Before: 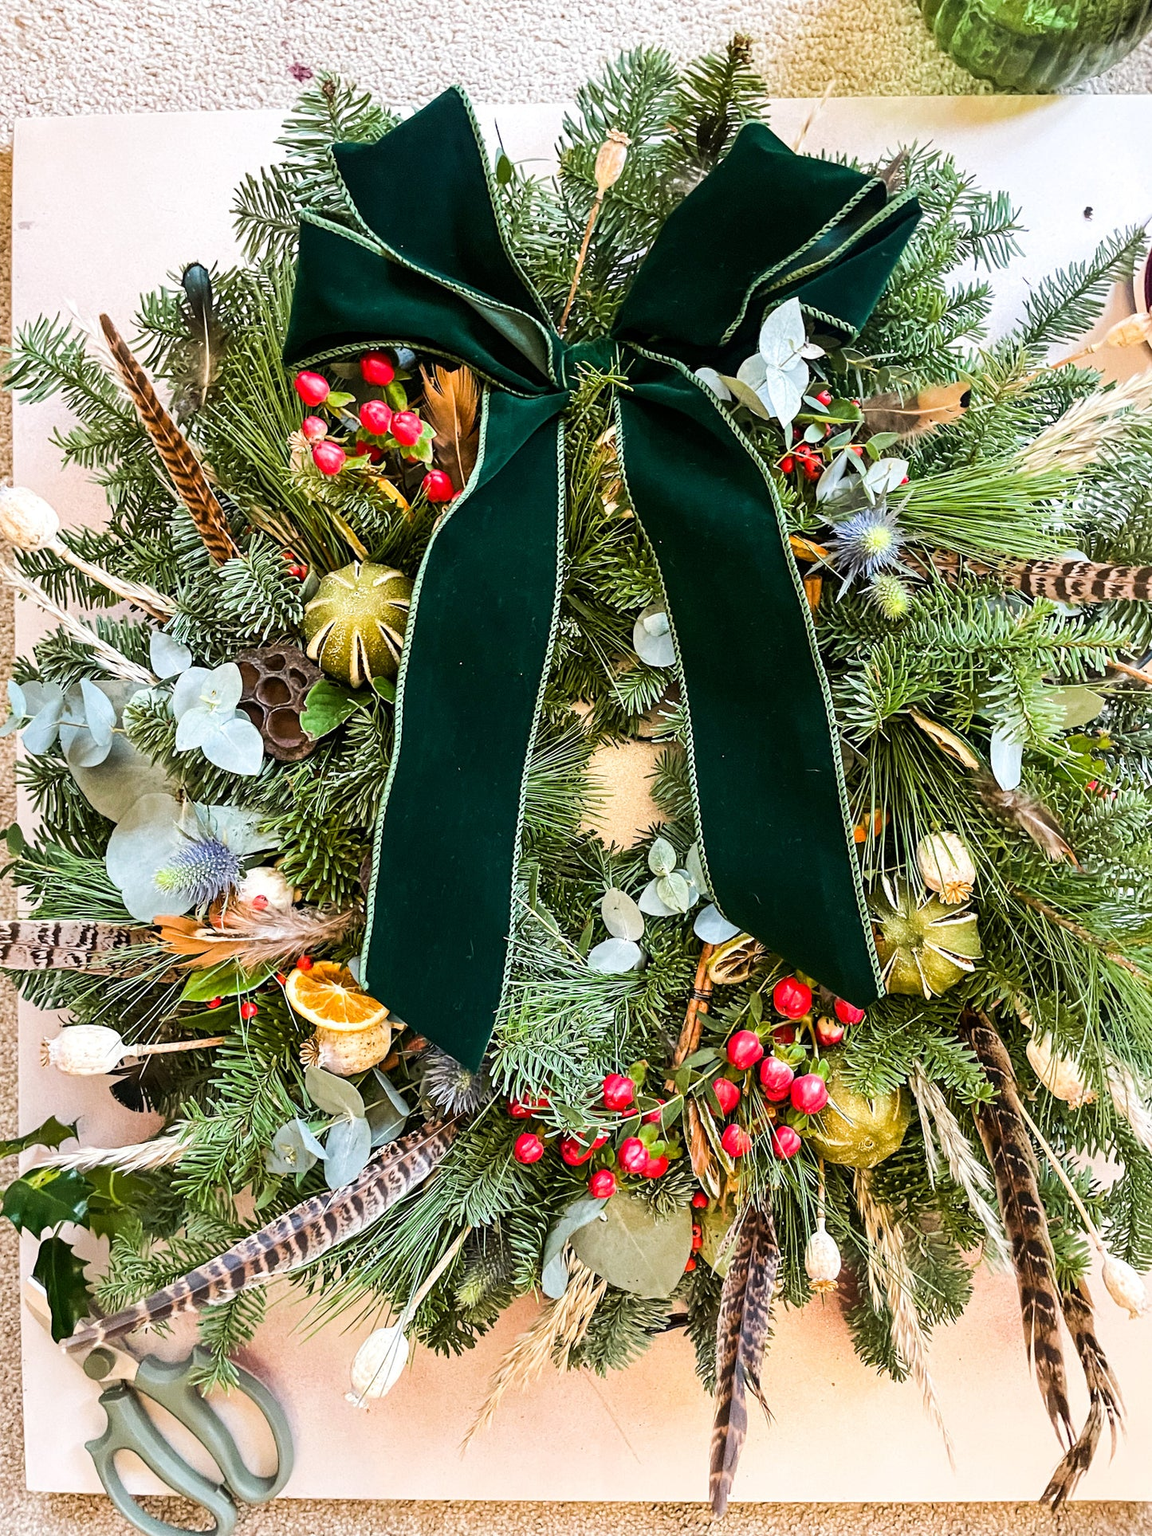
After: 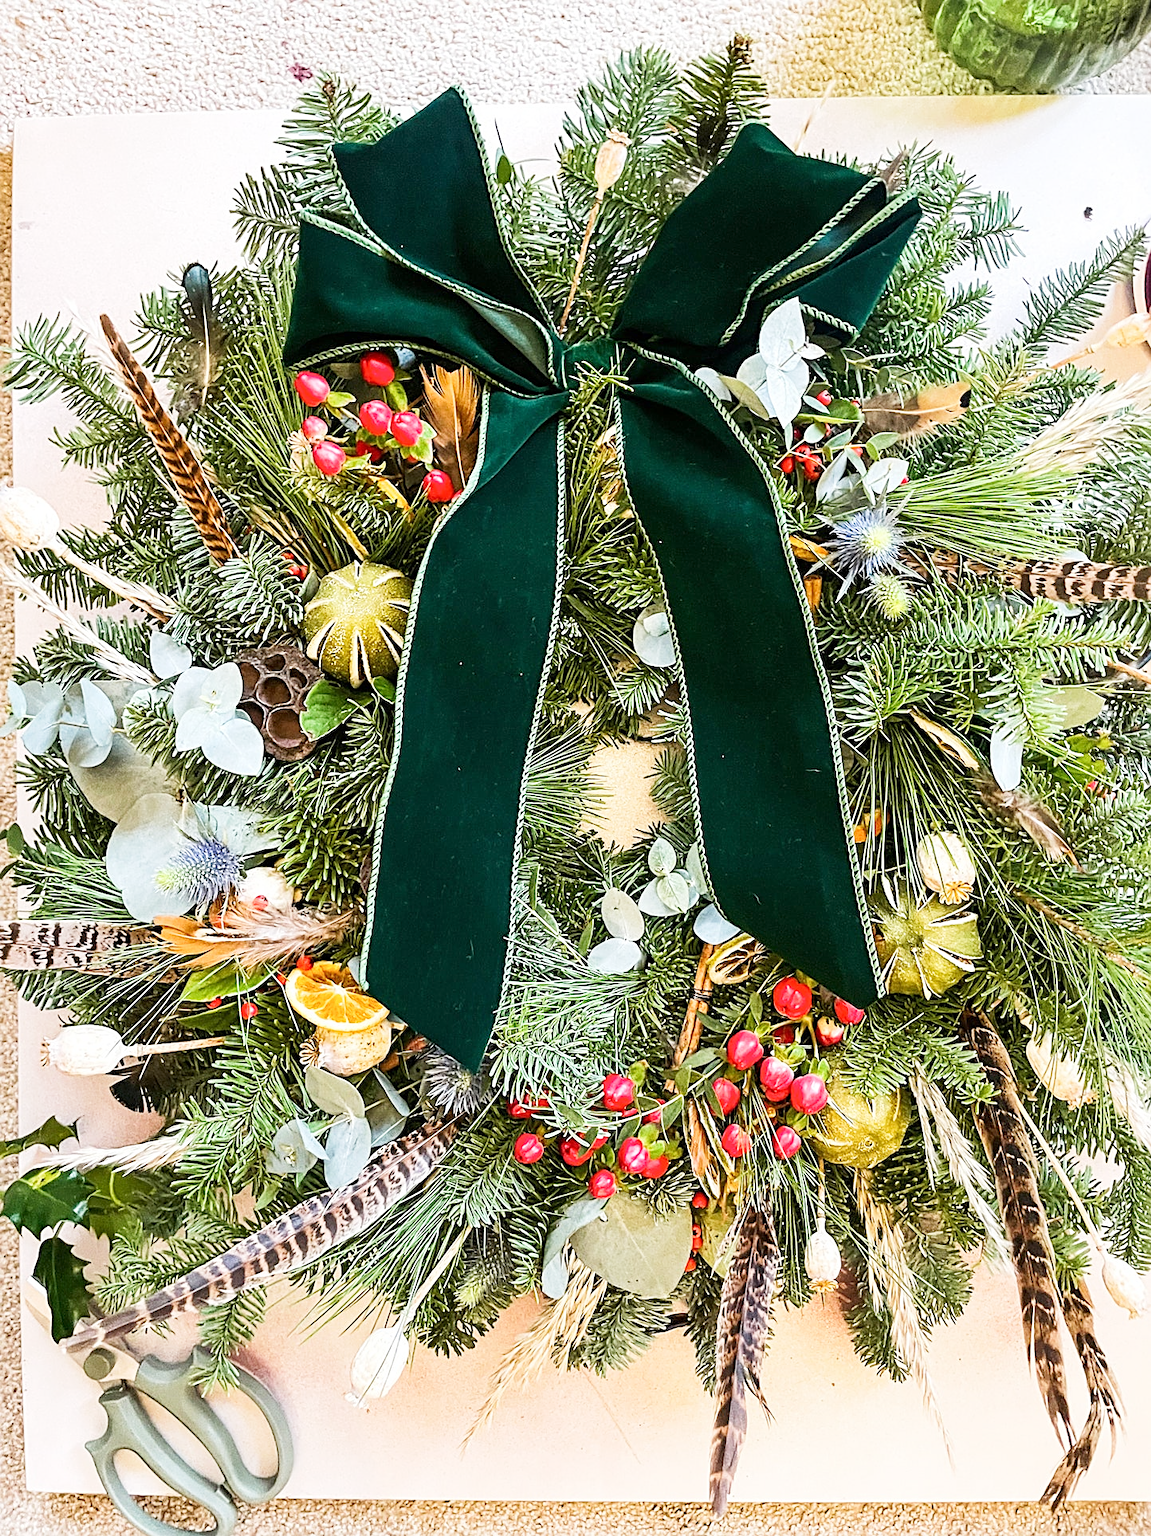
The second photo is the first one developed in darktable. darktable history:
sharpen: on, module defaults
base curve: curves: ch0 [(0, 0) (0.204, 0.334) (0.55, 0.733) (1, 1)], preserve colors none
